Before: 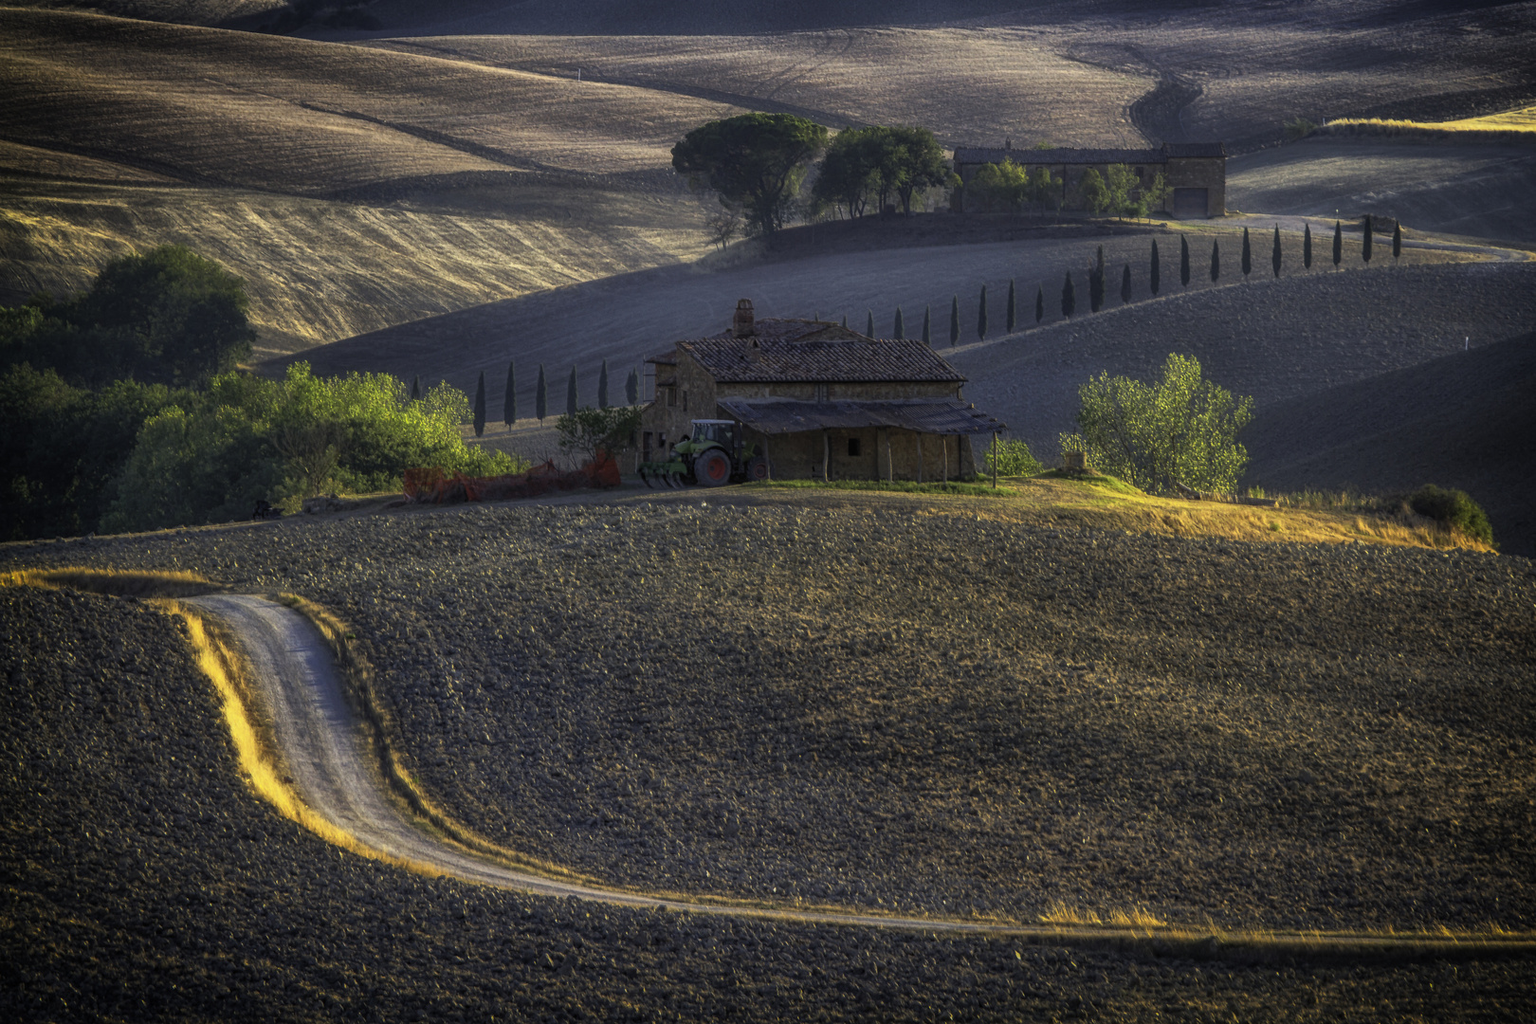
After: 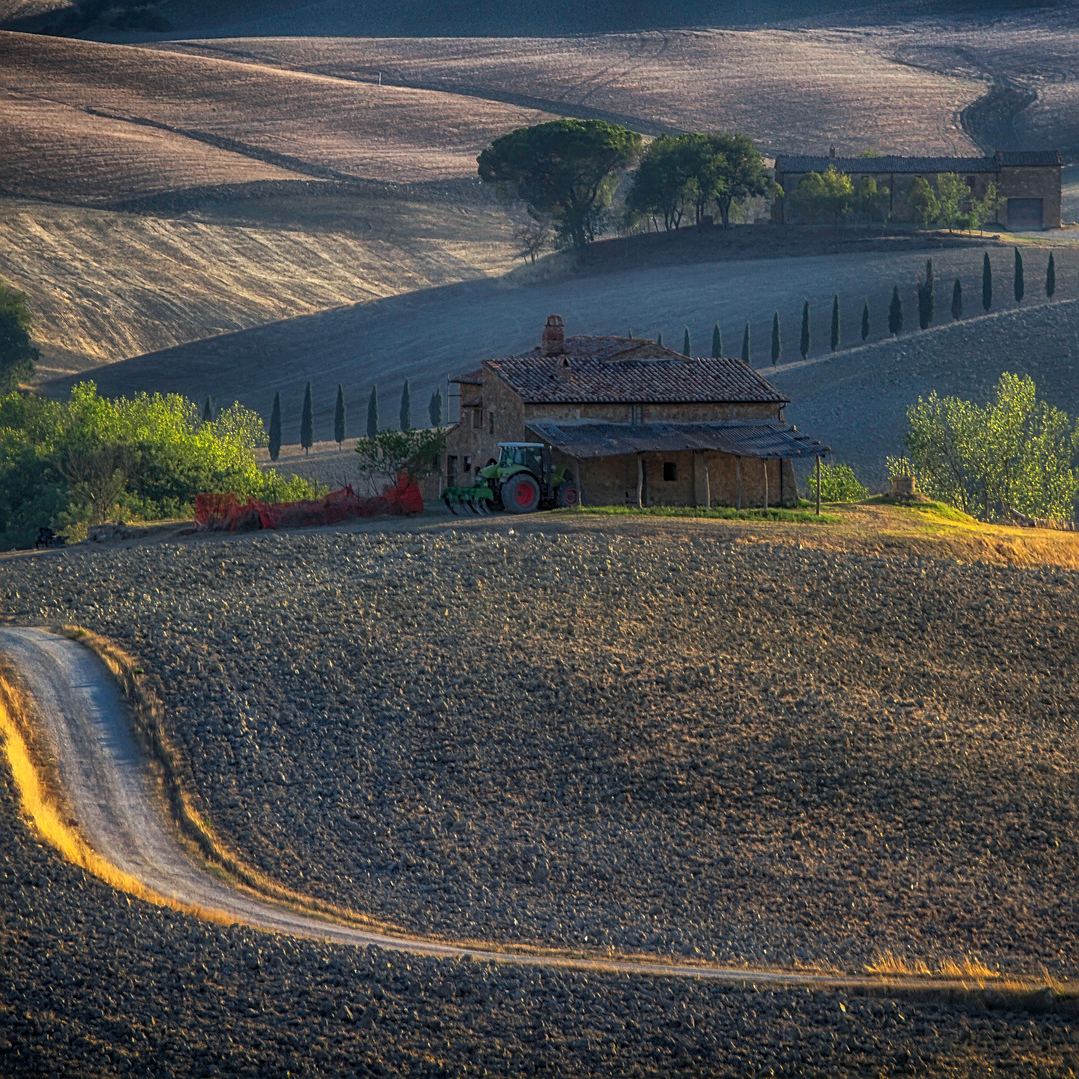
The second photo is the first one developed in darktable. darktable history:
sharpen: on, module defaults
color calibration: illuminant Planckian (black body), adaptation linear Bradford (ICC v4), x 0.361, y 0.366, temperature 4511.61 K, saturation algorithm version 1 (2020)
exposure: exposure -0.21 EV, compensate highlight preservation false
crop and rotate: left 14.292%, right 19.041%
